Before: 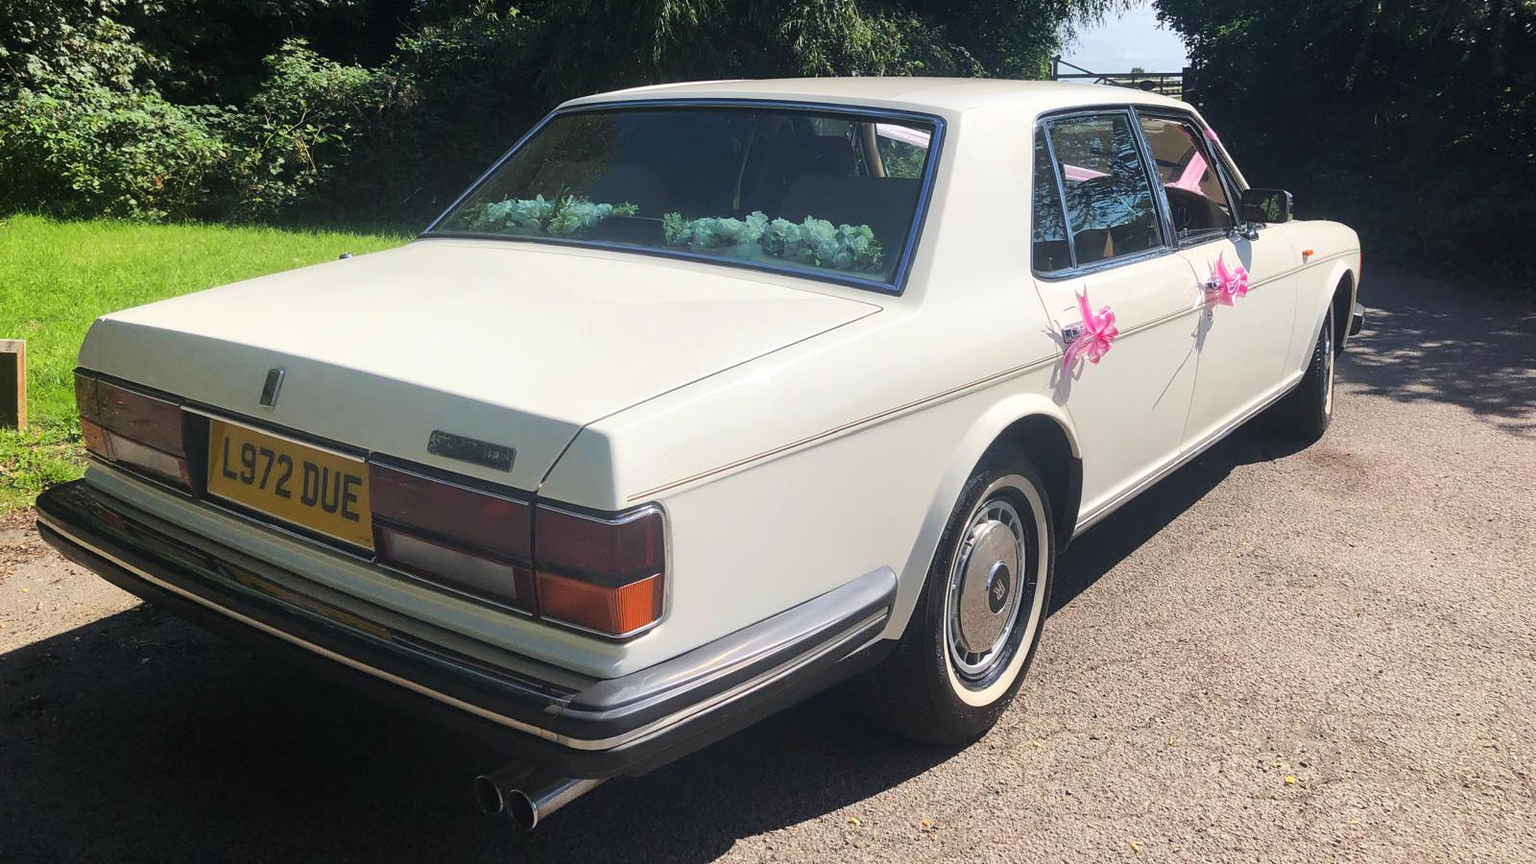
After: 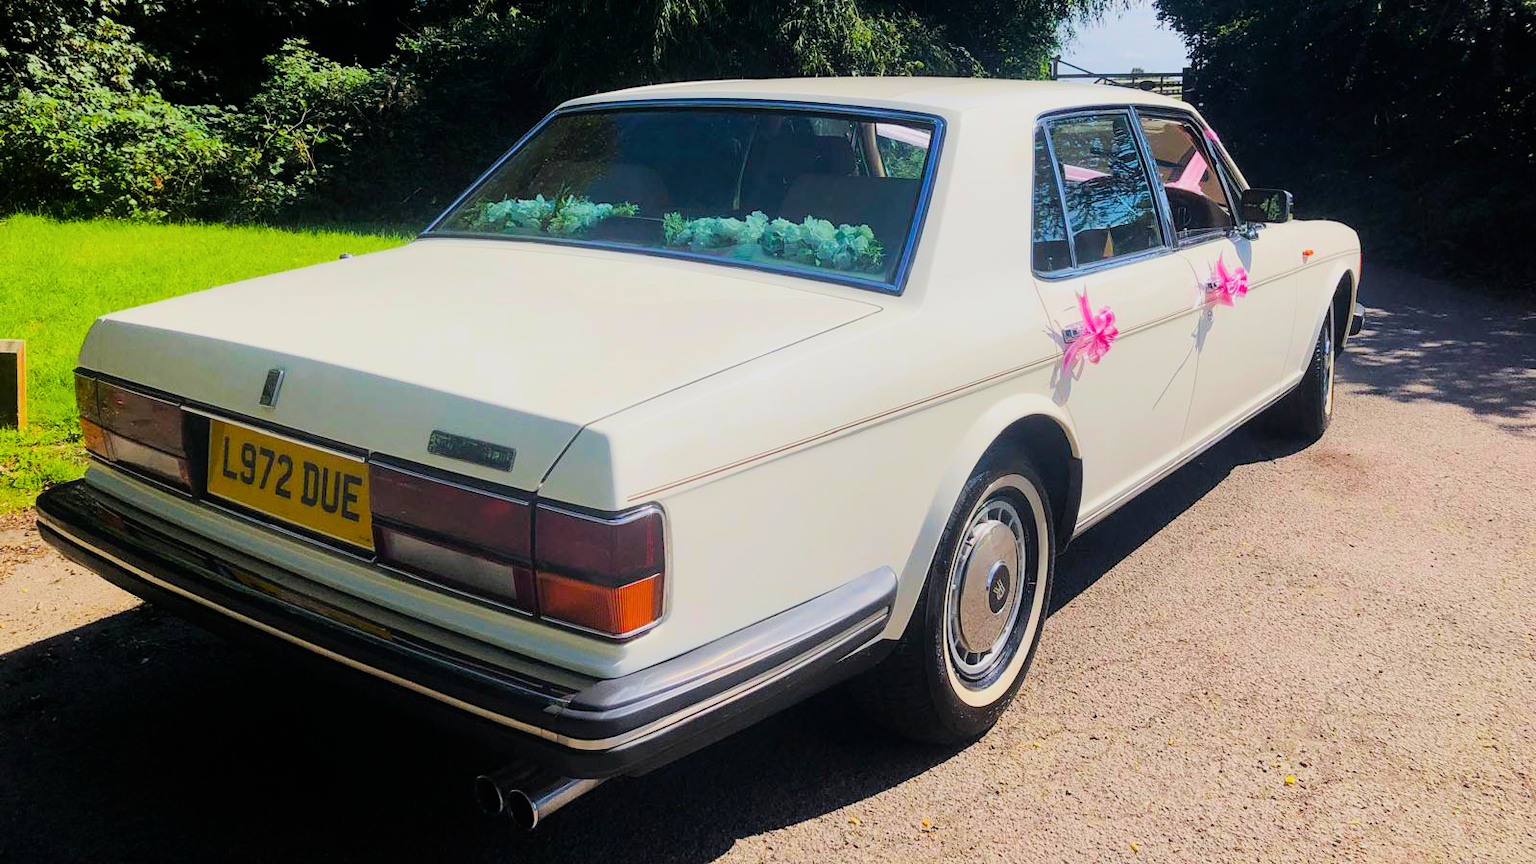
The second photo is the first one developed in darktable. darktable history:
tone equalizer: -8 EV -0.405 EV, -7 EV -0.422 EV, -6 EV -0.352 EV, -5 EV -0.195 EV, -3 EV 0.229 EV, -2 EV 0.336 EV, -1 EV 0.413 EV, +0 EV 0.425 EV
contrast brightness saturation: contrast 0.075
filmic rgb: black relative exposure -7.65 EV, white relative exposure 4.56 EV, threshold 2.98 EV, hardness 3.61, enable highlight reconstruction true
color balance rgb: perceptual saturation grading › global saturation 19.423%, global vibrance 50.338%
